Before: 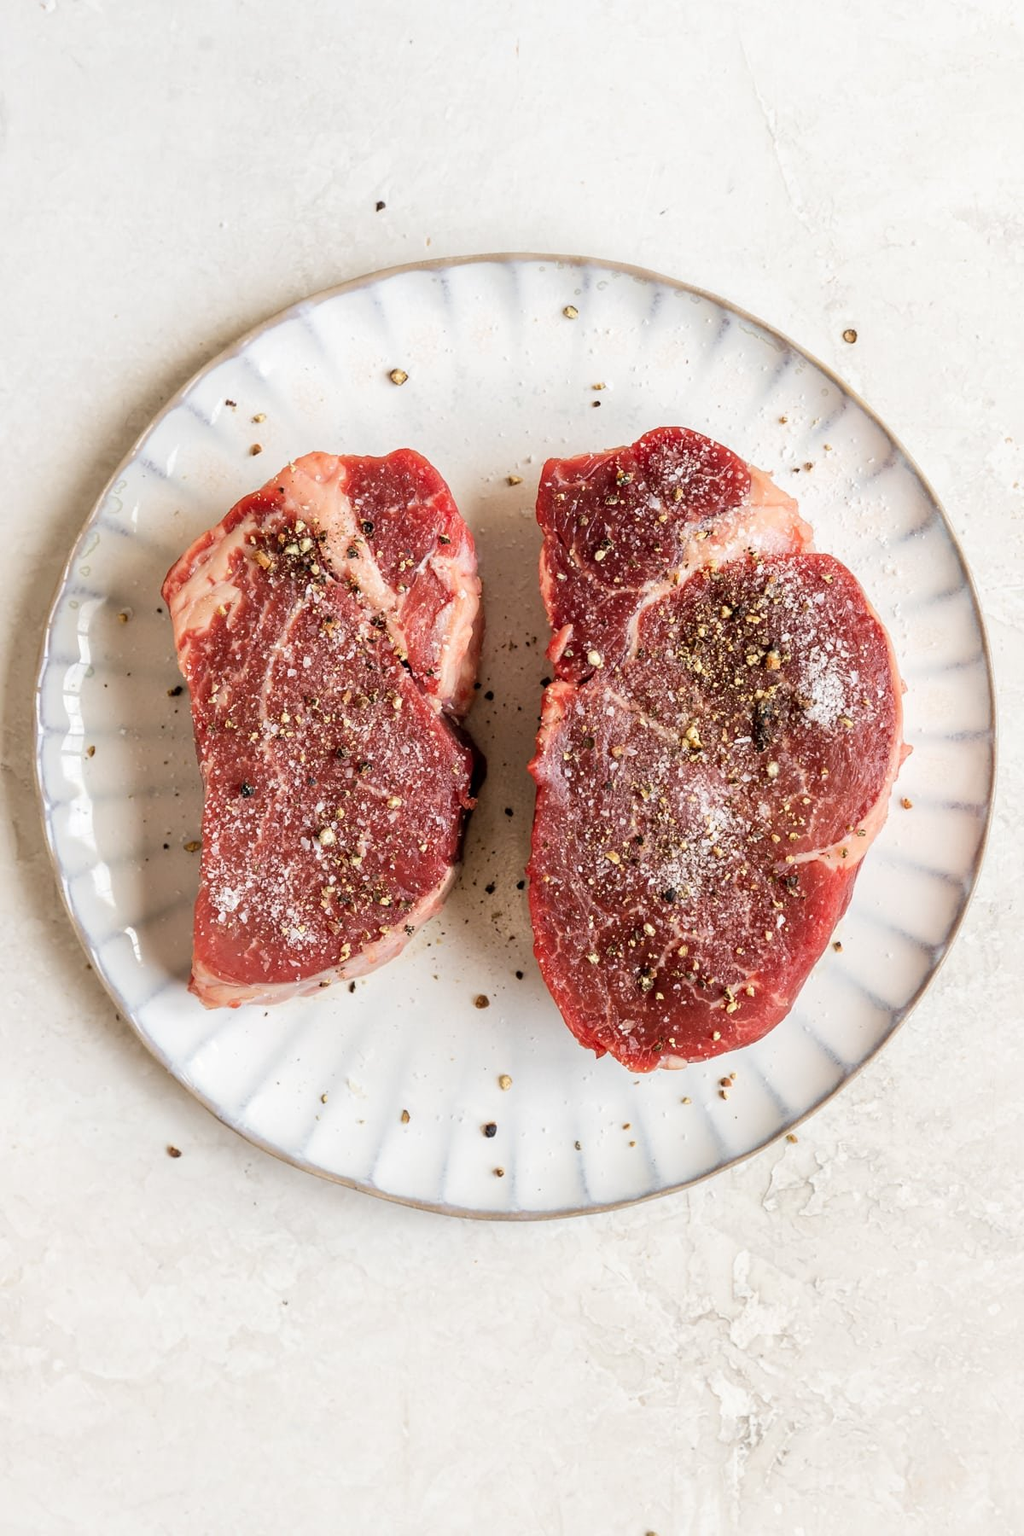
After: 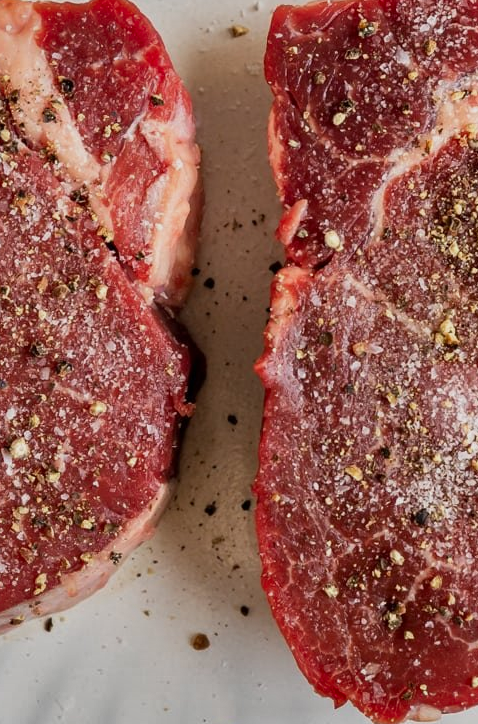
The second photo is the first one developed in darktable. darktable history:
shadows and highlights: shadows 79.24, white point adjustment -9.05, highlights -61.2, soften with gaussian
crop: left 30.337%, top 29.564%, right 29.763%, bottom 30.206%
